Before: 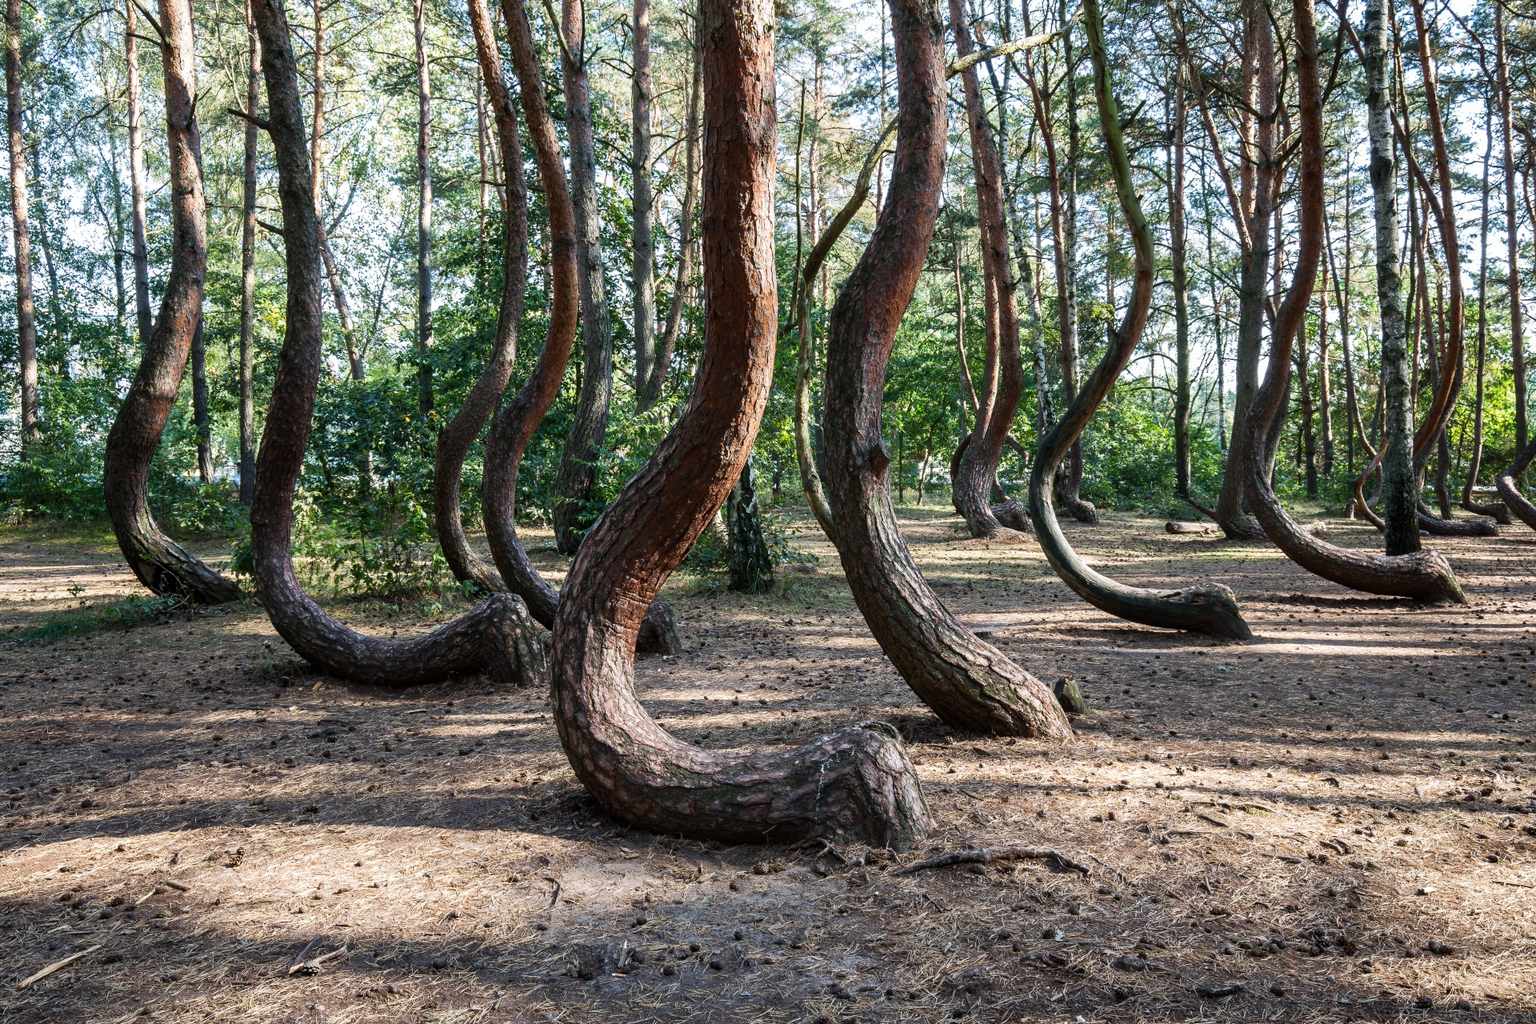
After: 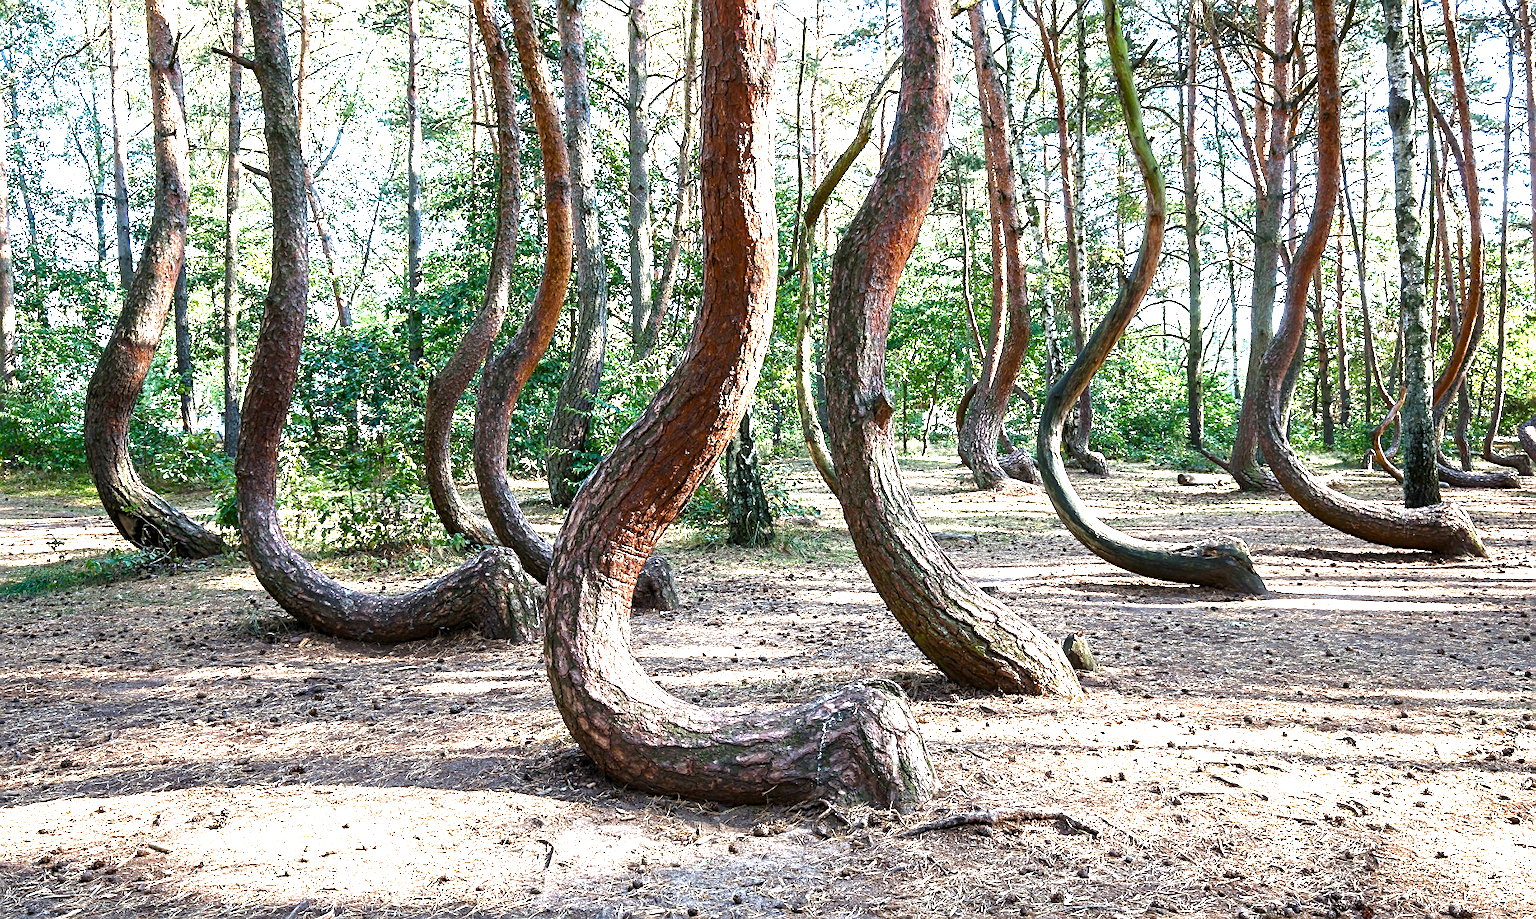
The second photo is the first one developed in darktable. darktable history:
sharpen: on, module defaults
exposure: exposure 1.25 EV, compensate exposure bias true, compensate highlight preservation false
color balance rgb: perceptual saturation grading › global saturation 20%, perceptual saturation grading › highlights -50%, perceptual saturation grading › shadows 30%, perceptual brilliance grading › global brilliance 10%, perceptual brilliance grading › shadows 15%
crop: left 1.507%, top 6.147%, right 1.379%, bottom 6.637%
